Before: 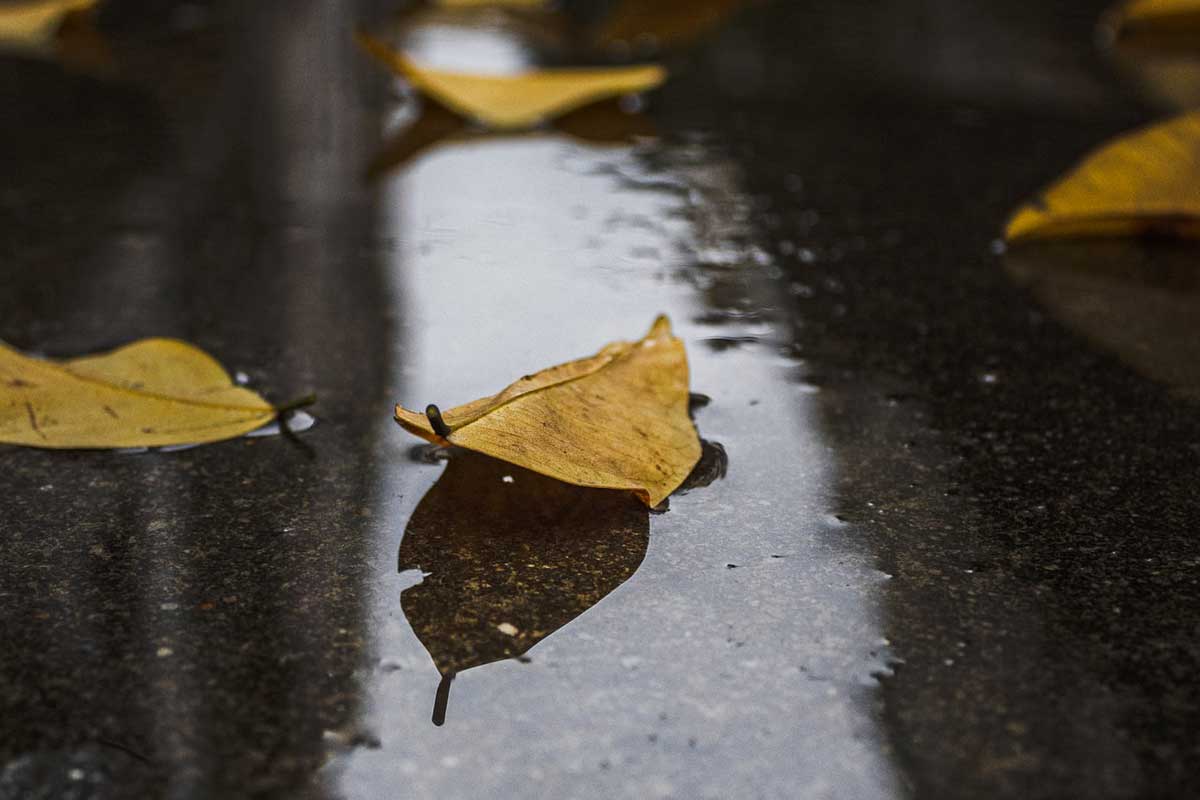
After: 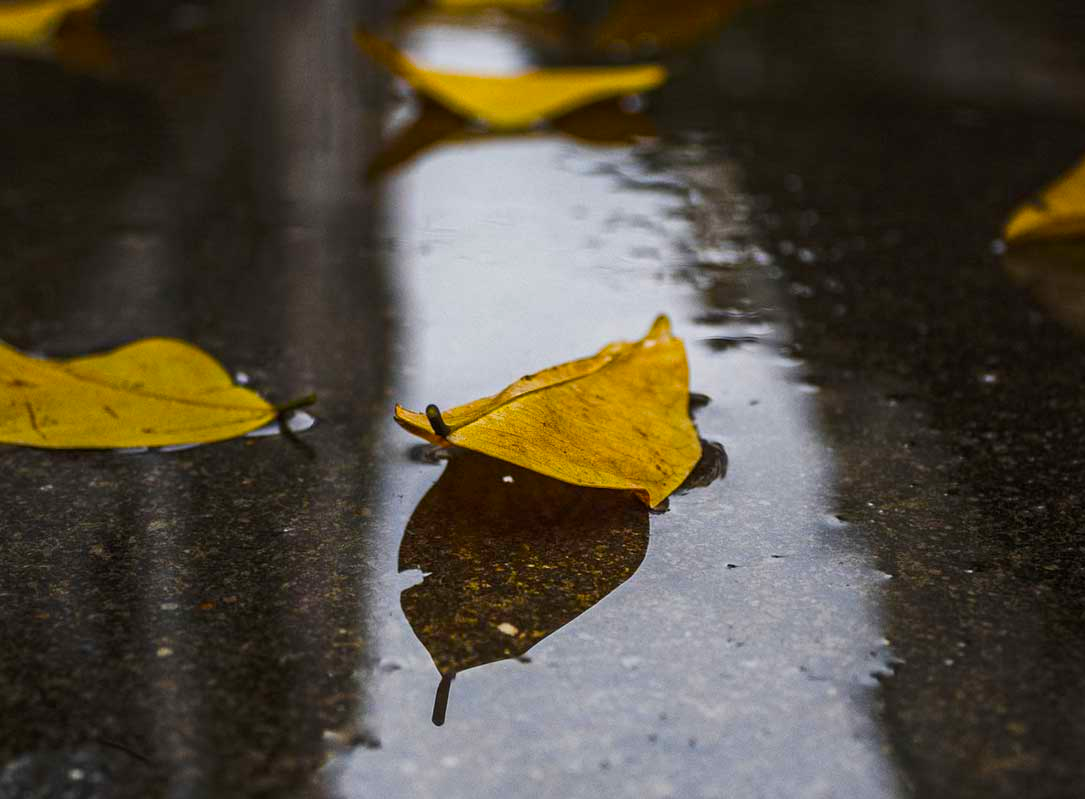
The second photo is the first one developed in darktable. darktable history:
color balance rgb: linear chroma grading › global chroma 15%, perceptual saturation grading › global saturation 30%
crop: right 9.509%, bottom 0.031%
